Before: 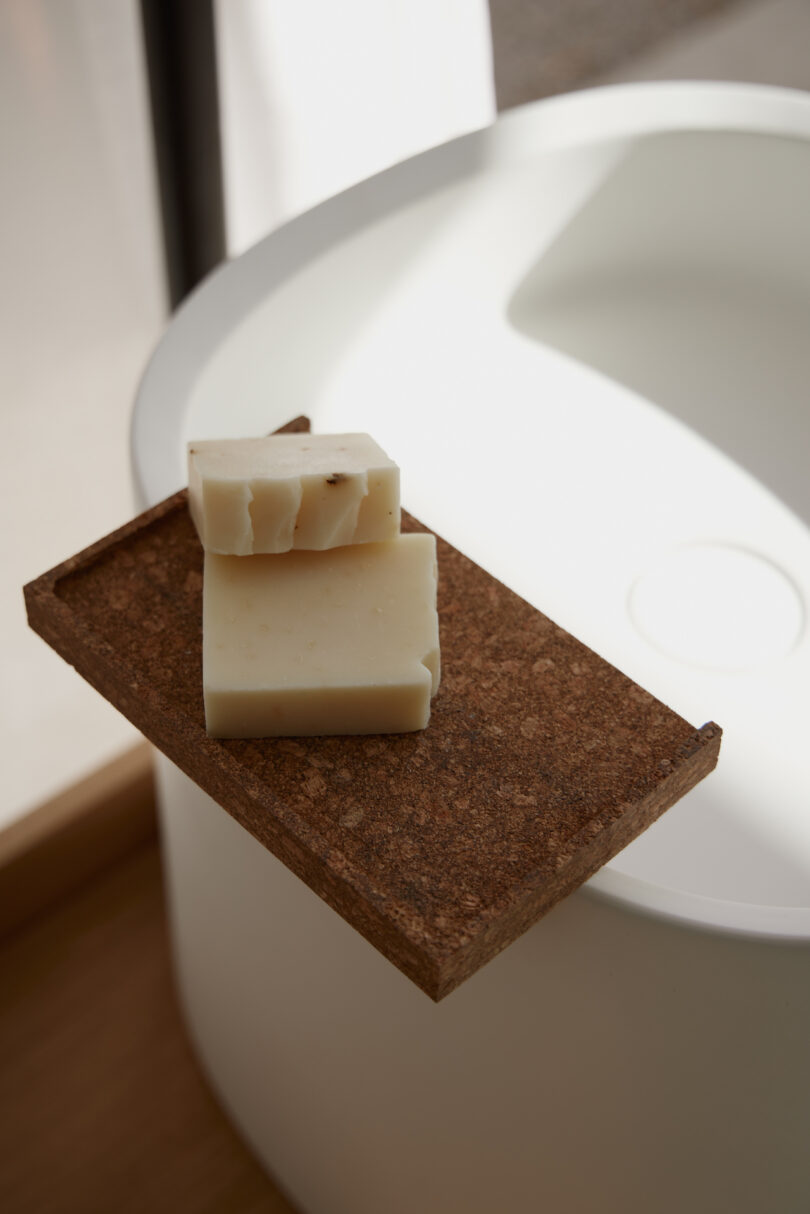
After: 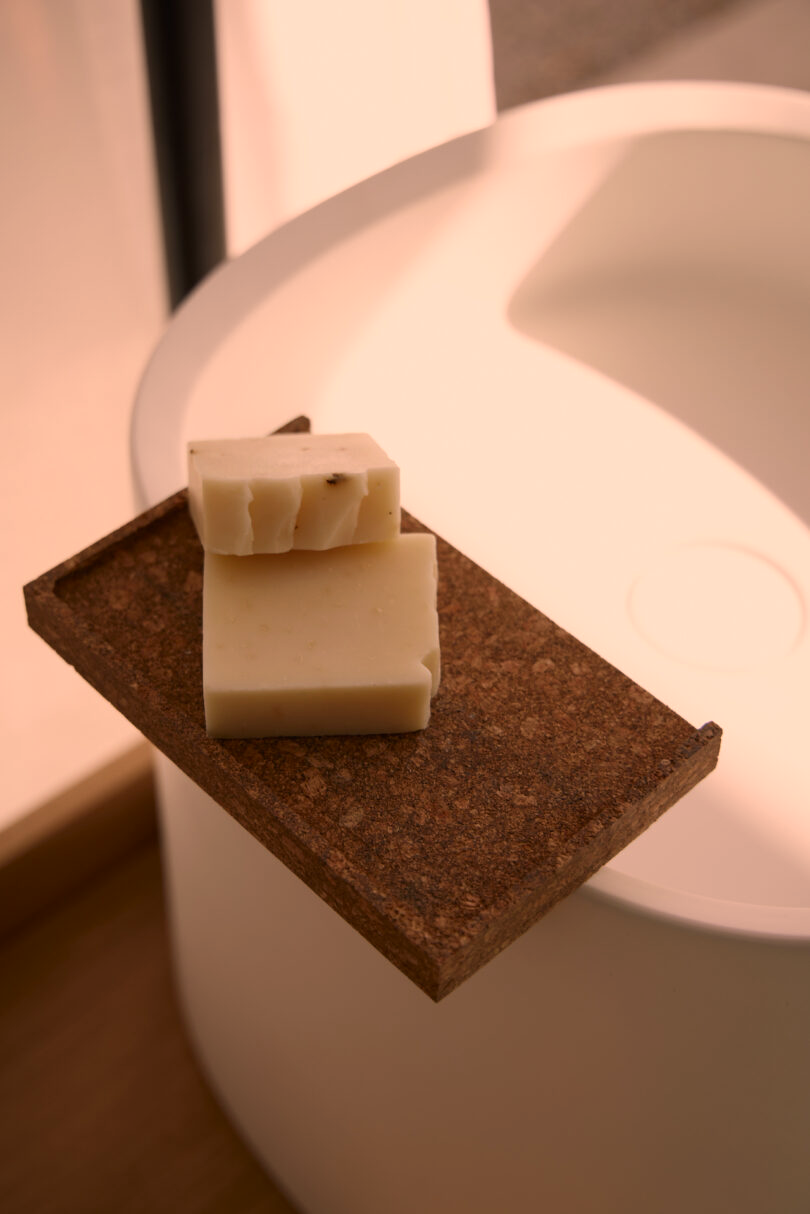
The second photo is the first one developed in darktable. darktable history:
color correction: highlights a* 22.27, highlights b* 21.89
